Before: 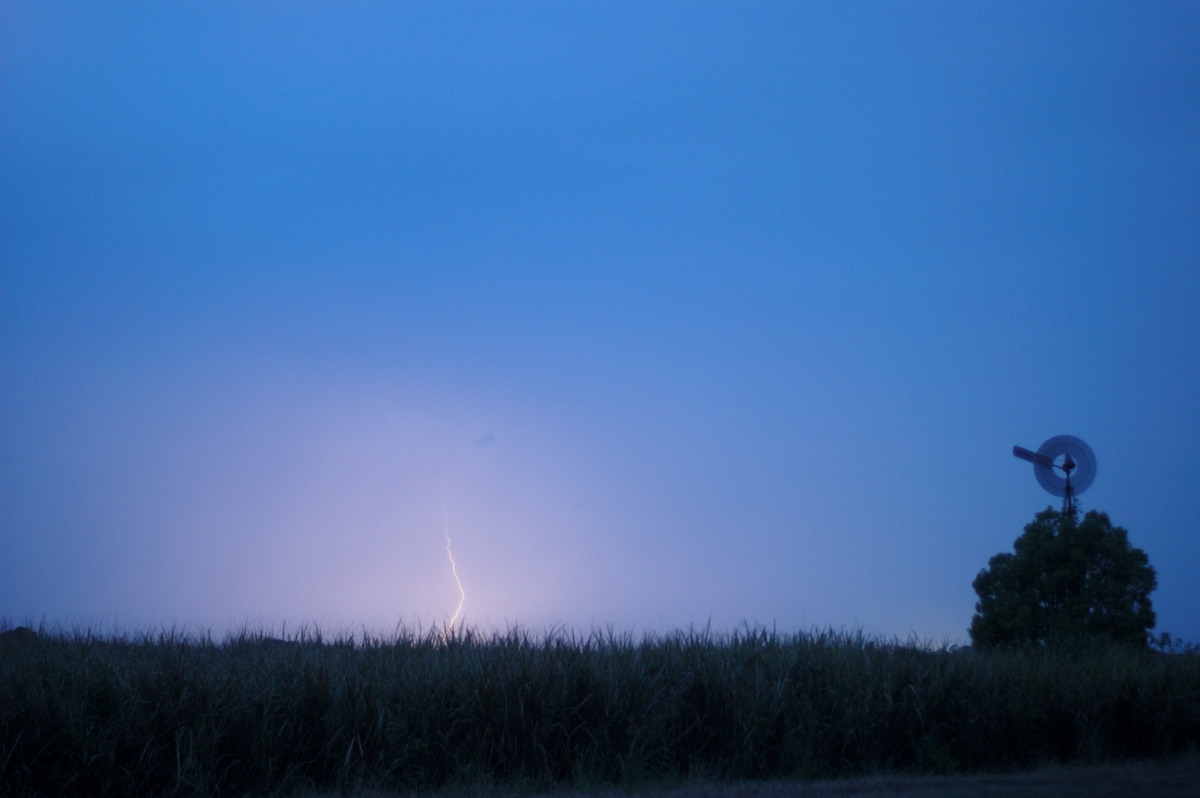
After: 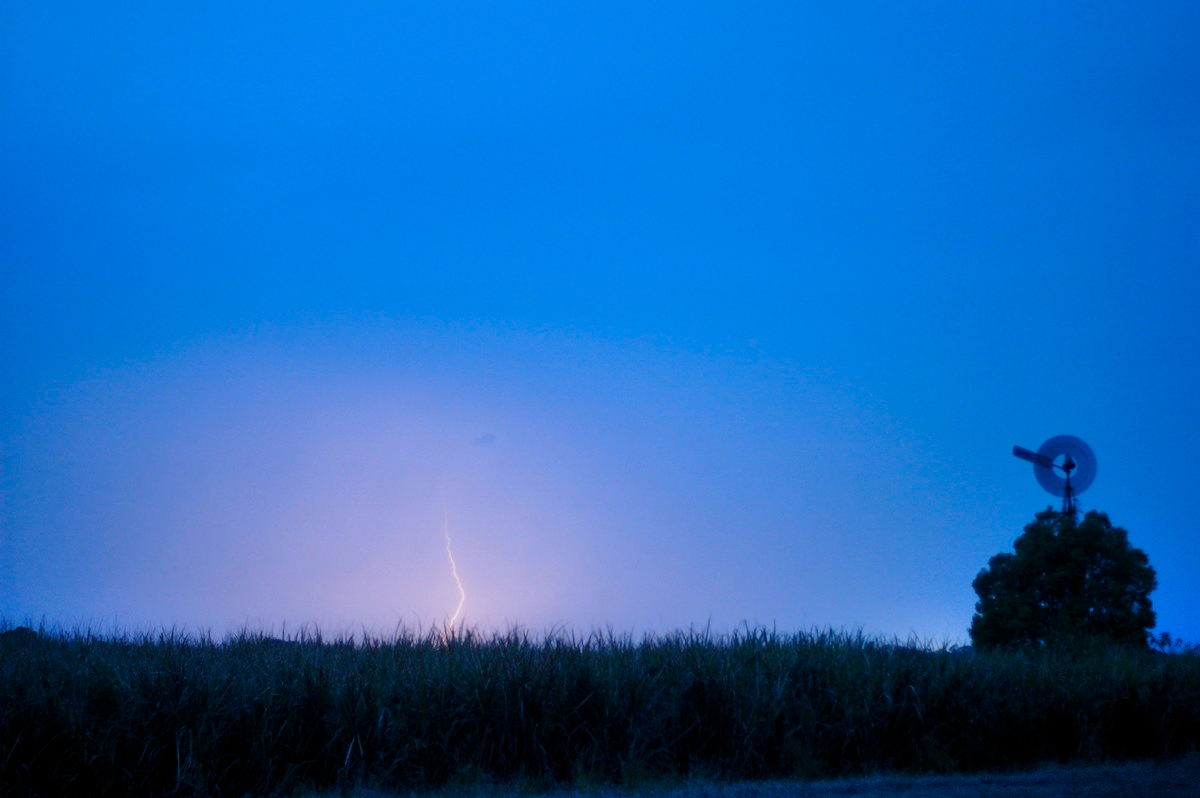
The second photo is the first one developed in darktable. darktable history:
shadows and highlights: low approximation 0.01, soften with gaussian
contrast brightness saturation: brightness -0.027, saturation 0.346
